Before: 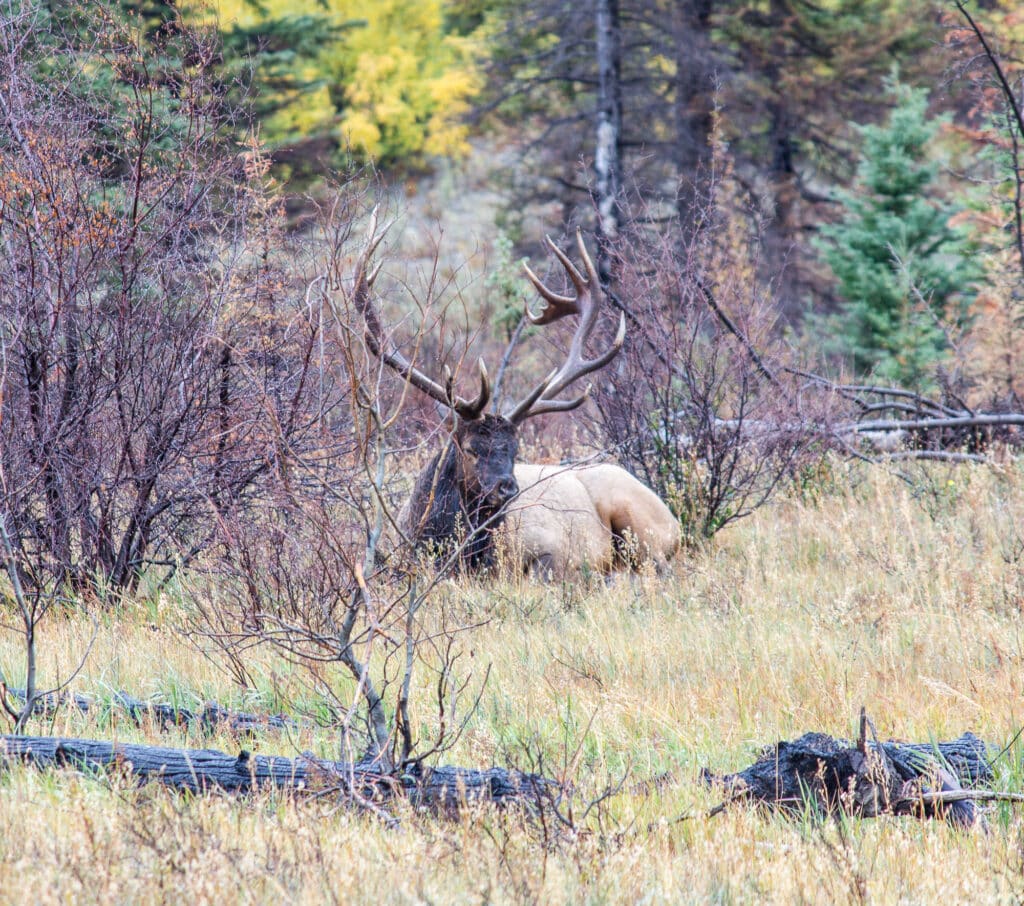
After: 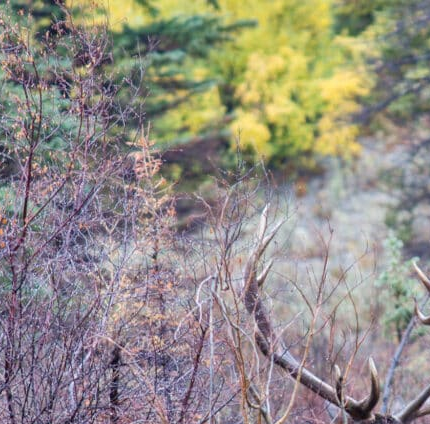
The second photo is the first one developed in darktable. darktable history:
shadows and highlights: low approximation 0.01, soften with gaussian
crop and rotate: left 10.816%, top 0.097%, right 47.102%, bottom 53.02%
tone equalizer: -7 EV 0.147 EV, -6 EV 0.562 EV, -5 EV 1.16 EV, -4 EV 1.36 EV, -3 EV 1.15 EV, -2 EV 0.6 EV, -1 EV 0.149 EV, smoothing diameter 24.99%, edges refinement/feathering 11.07, preserve details guided filter
